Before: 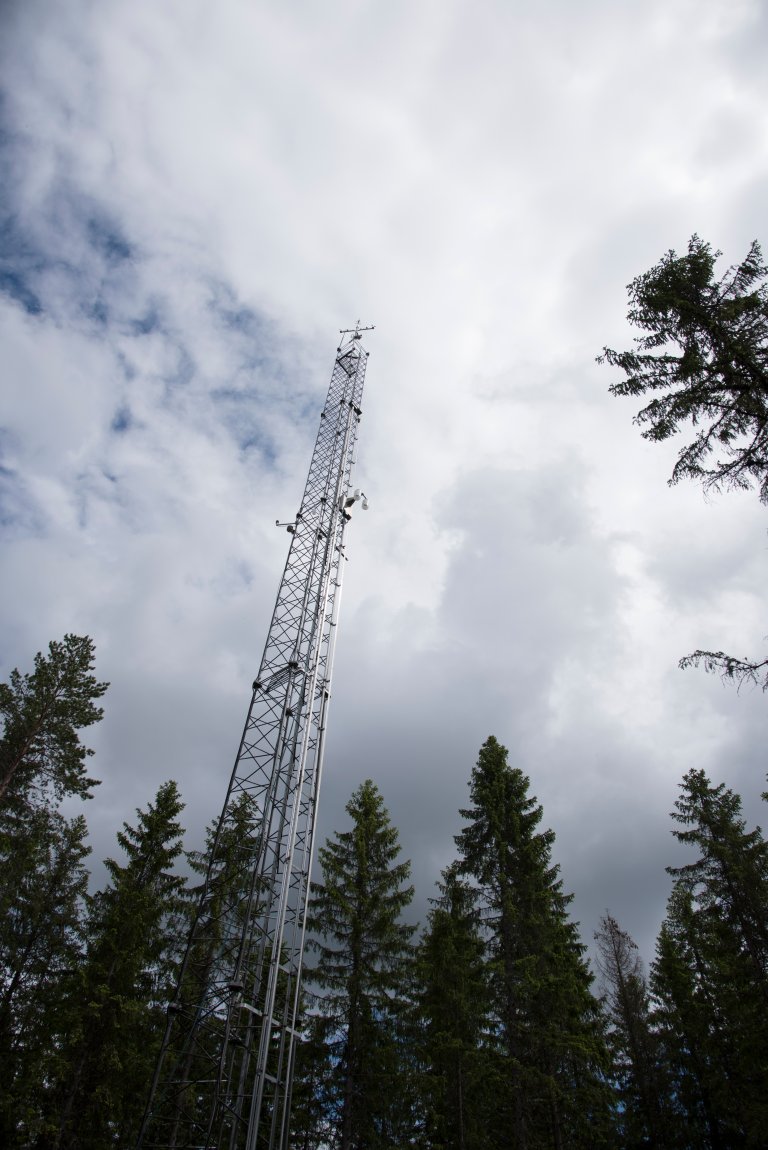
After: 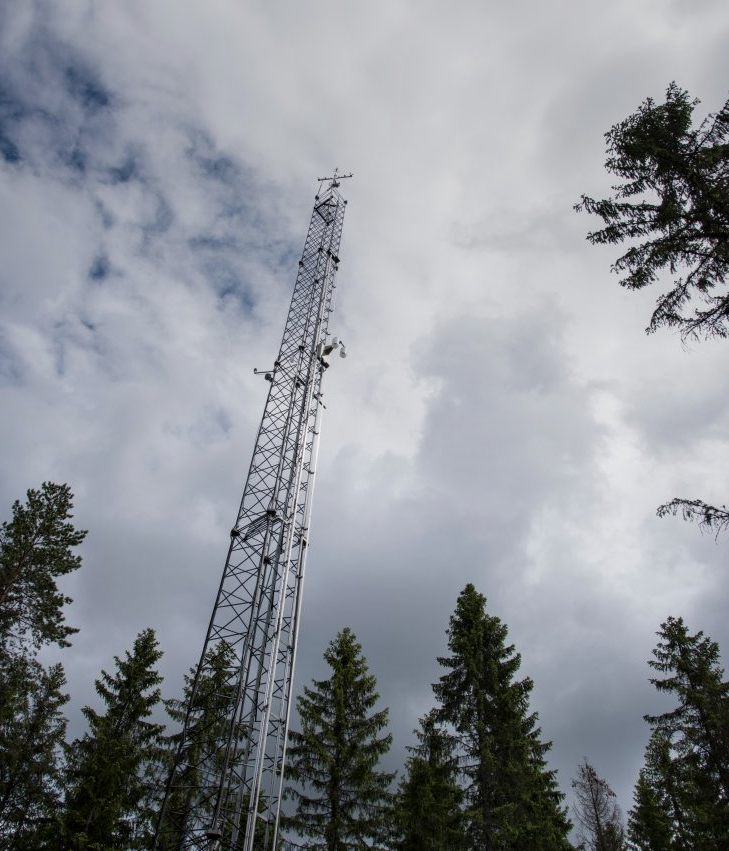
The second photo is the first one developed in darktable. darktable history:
local contrast: on, module defaults
crop and rotate: left 2.991%, top 13.302%, right 1.981%, bottom 12.636%
graduated density: on, module defaults
